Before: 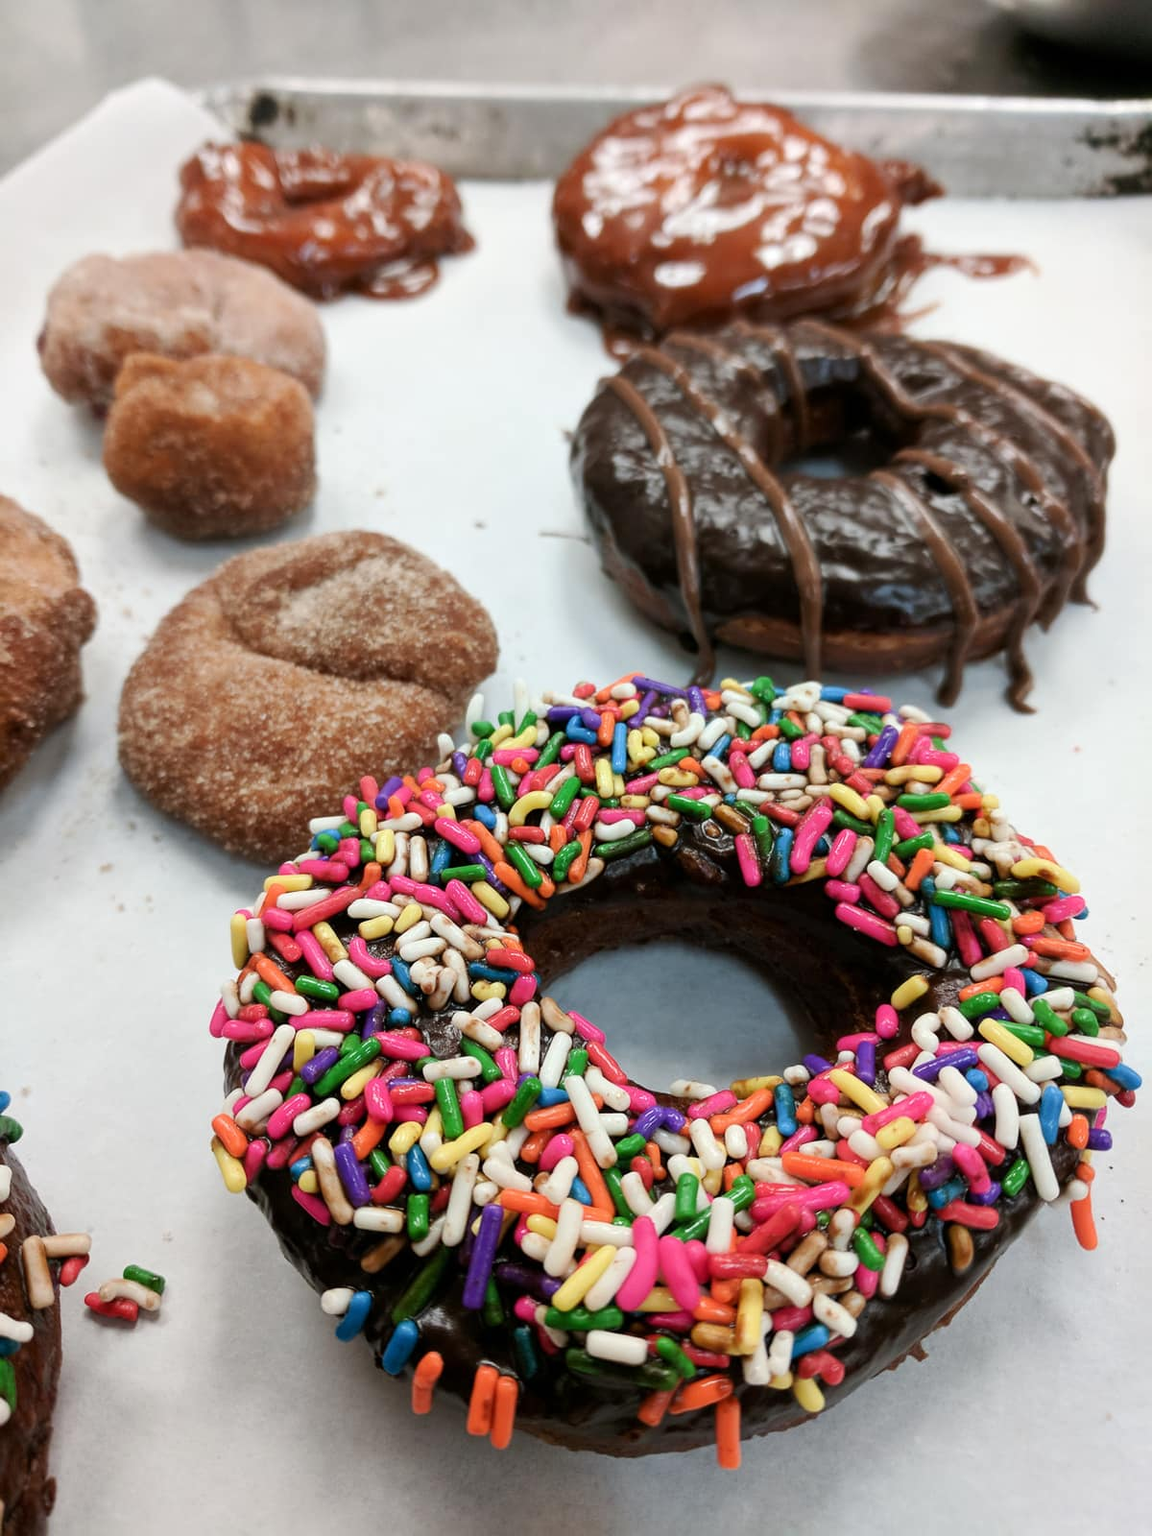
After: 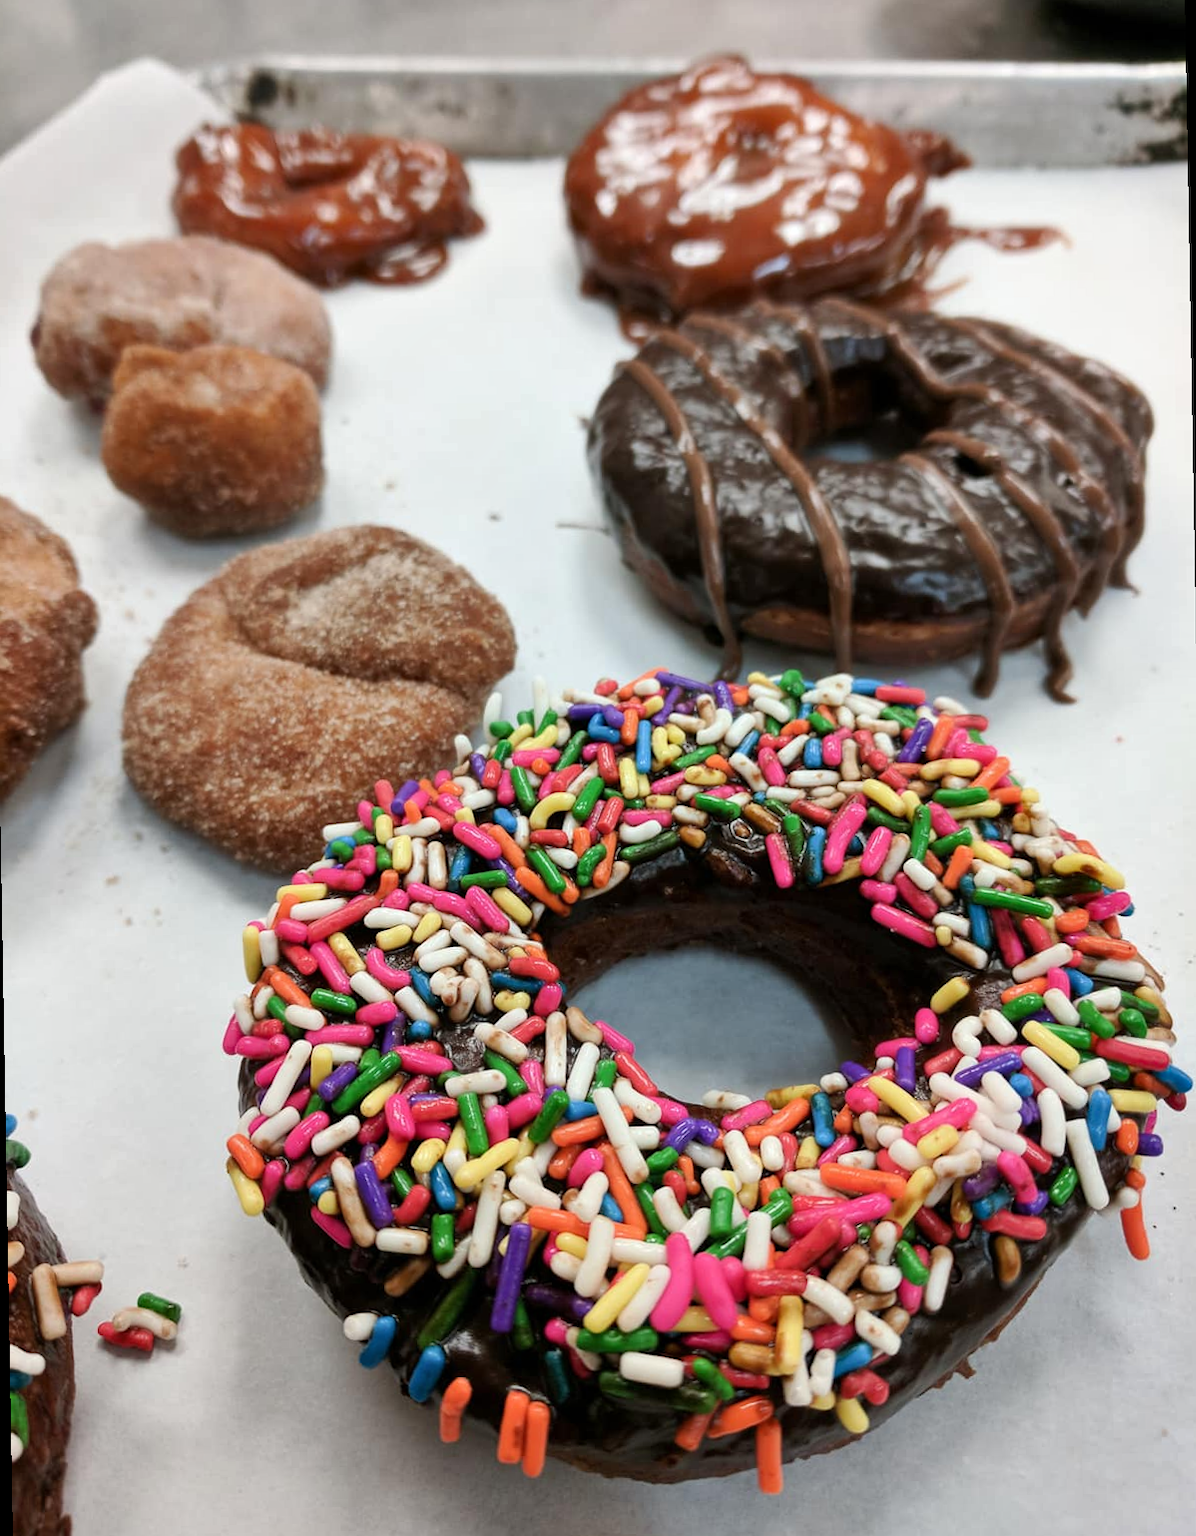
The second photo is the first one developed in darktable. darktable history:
shadows and highlights: low approximation 0.01, soften with gaussian
rotate and perspective: rotation -1°, crop left 0.011, crop right 0.989, crop top 0.025, crop bottom 0.975
